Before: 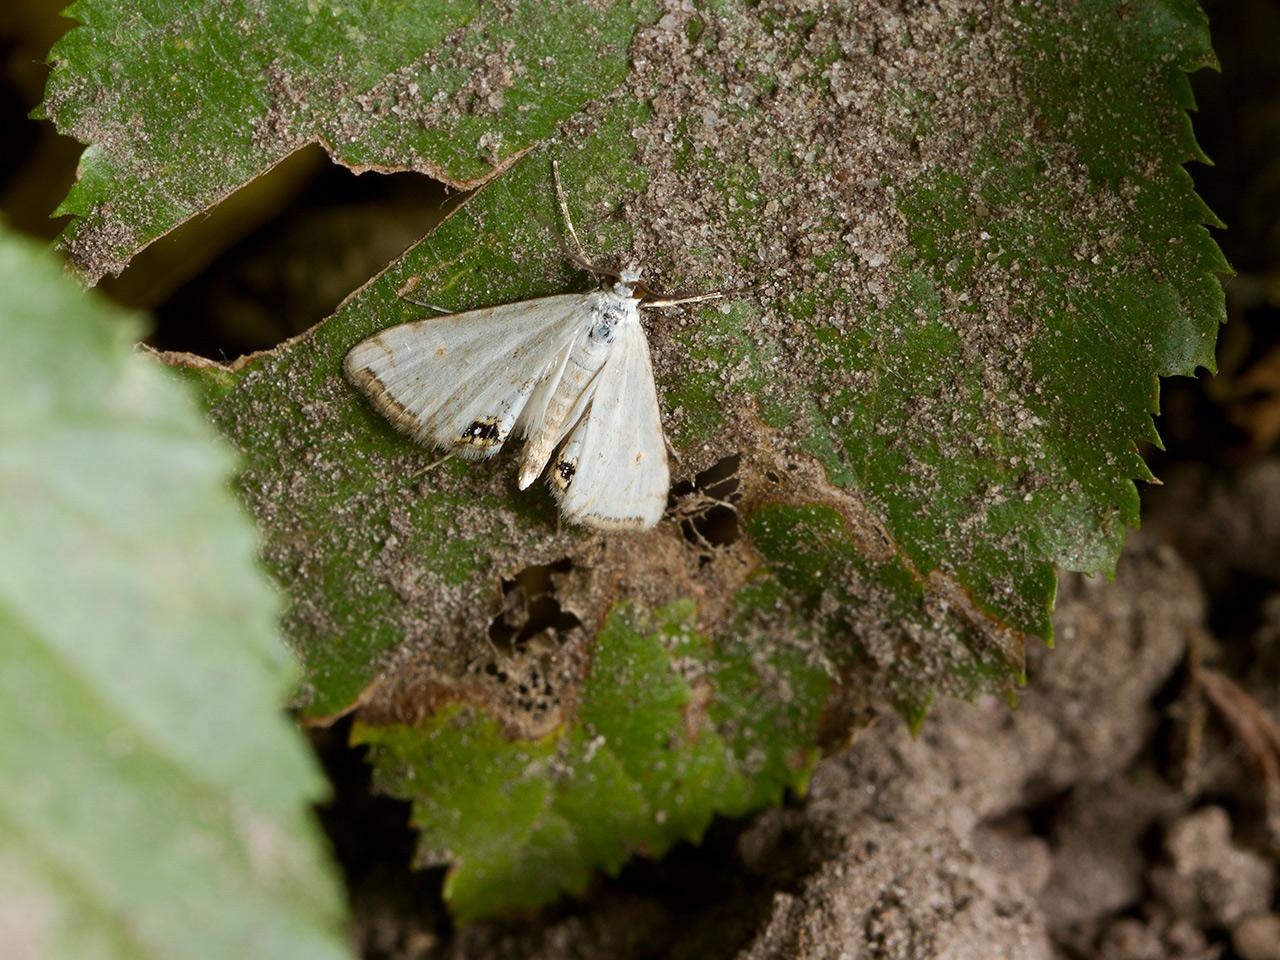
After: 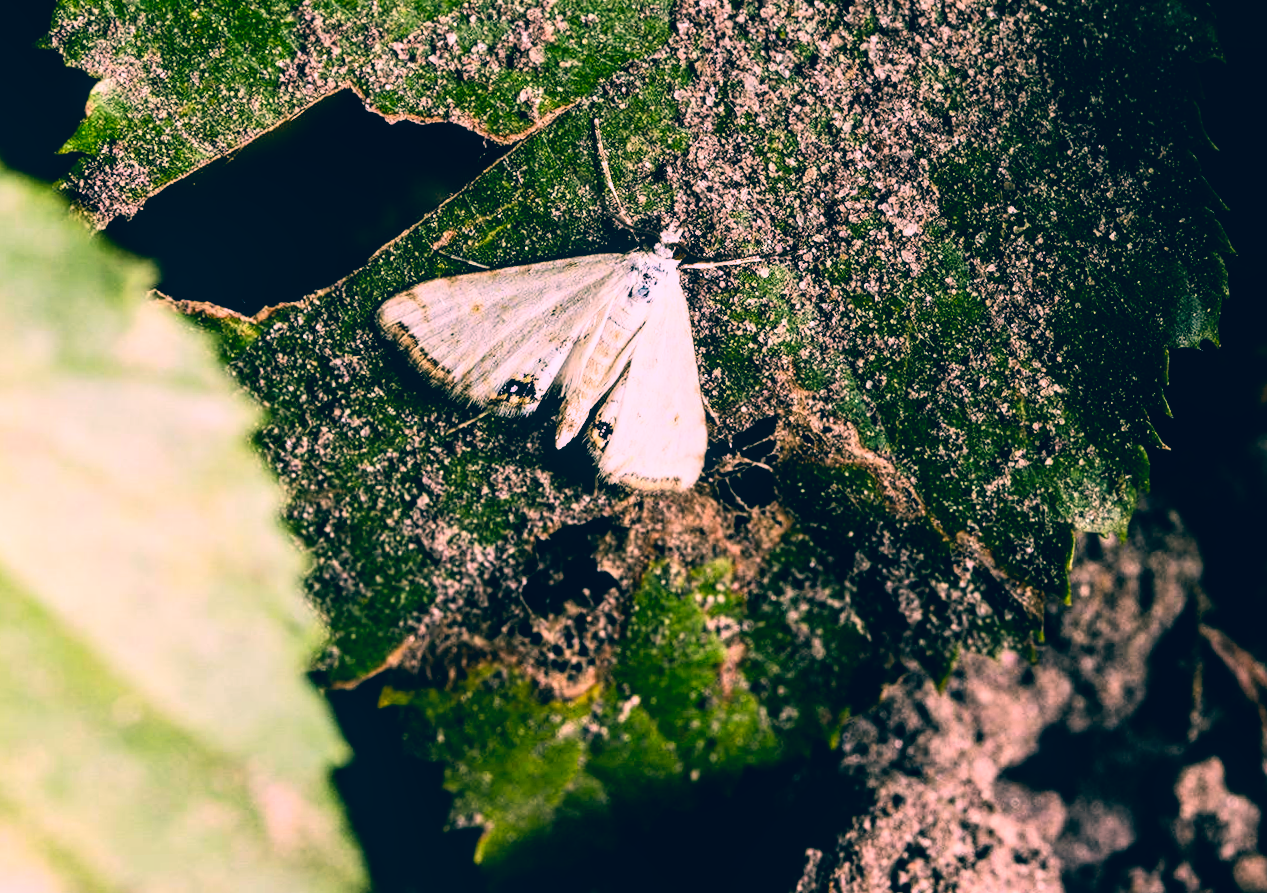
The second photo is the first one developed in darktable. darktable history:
tone equalizer: -8 EV -0.75 EV, -7 EV -0.7 EV, -6 EV -0.6 EV, -5 EV -0.4 EV, -3 EV 0.4 EV, -2 EV 0.6 EV, -1 EV 0.7 EV, +0 EV 0.75 EV, edges refinement/feathering 500, mask exposure compensation -1.57 EV, preserve details no
local contrast: detail 130%
rotate and perspective: rotation 0.679°, lens shift (horizontal) 0.136, crop left 0.009, crop right 0.991, crop top 0.078, crop bottom 0.95
color correction: highlights a* 17.03, highlights b* 0.205, shadows a* -15.38, shadows b* -14.56, saturation 1.5
filmic rgb: black relative exposure -5.42 EV, white relative exposure 2.85 EV, dynamic range scaling -37.73%, hardness 4, contrast 1.605, highlights saturation mix -0.93%
